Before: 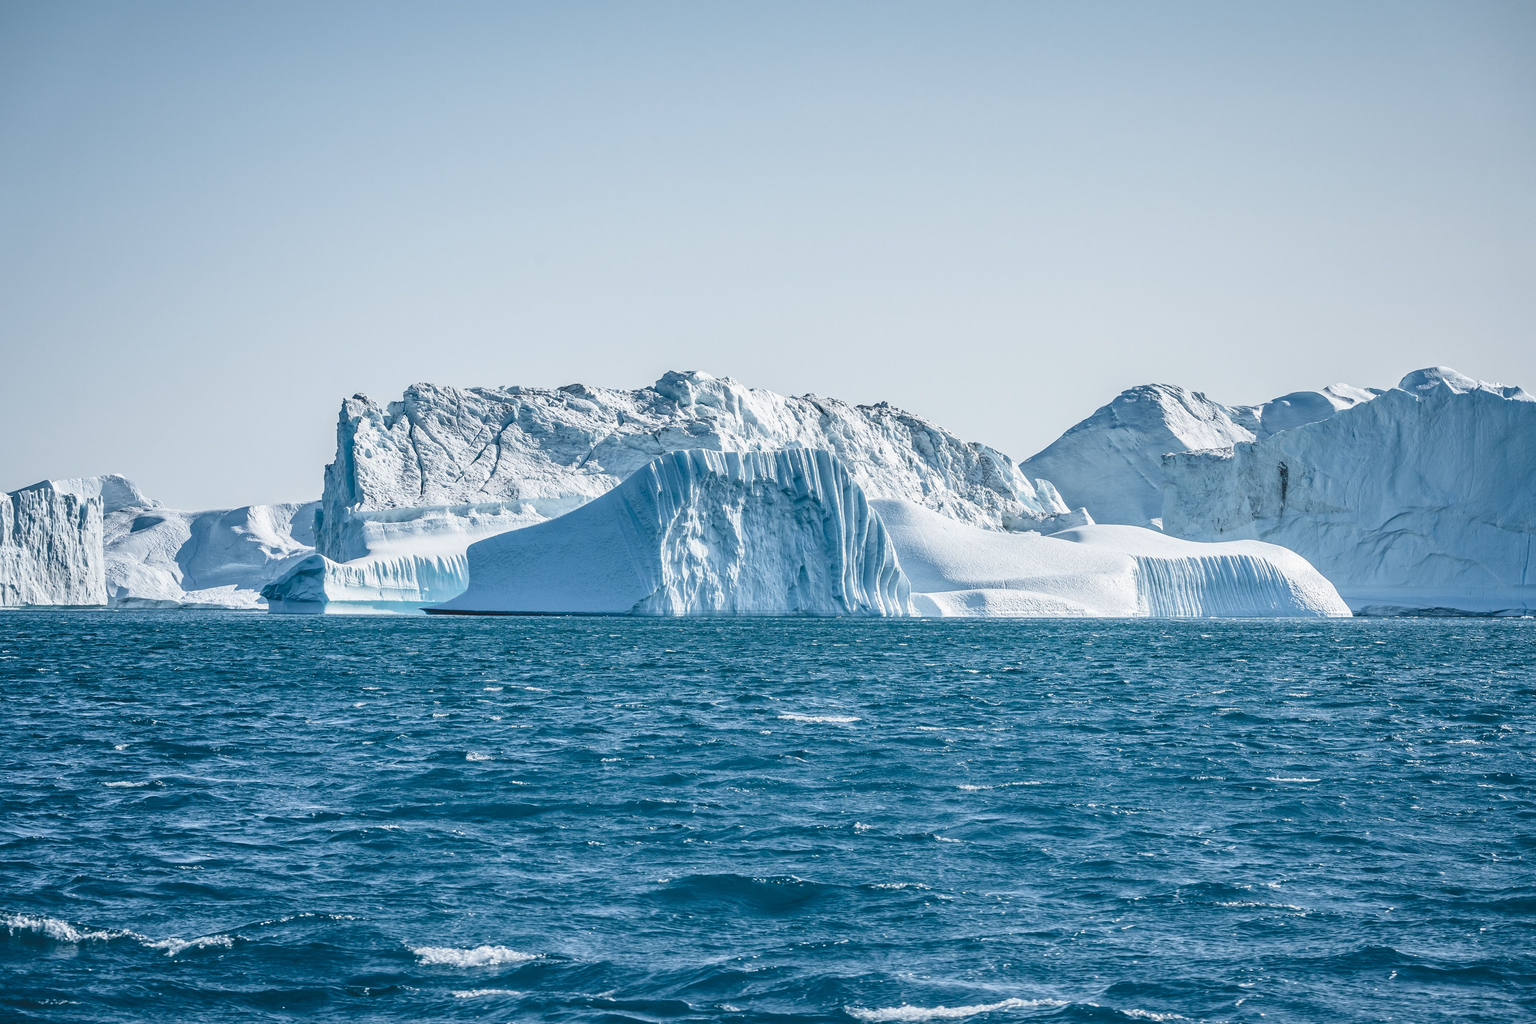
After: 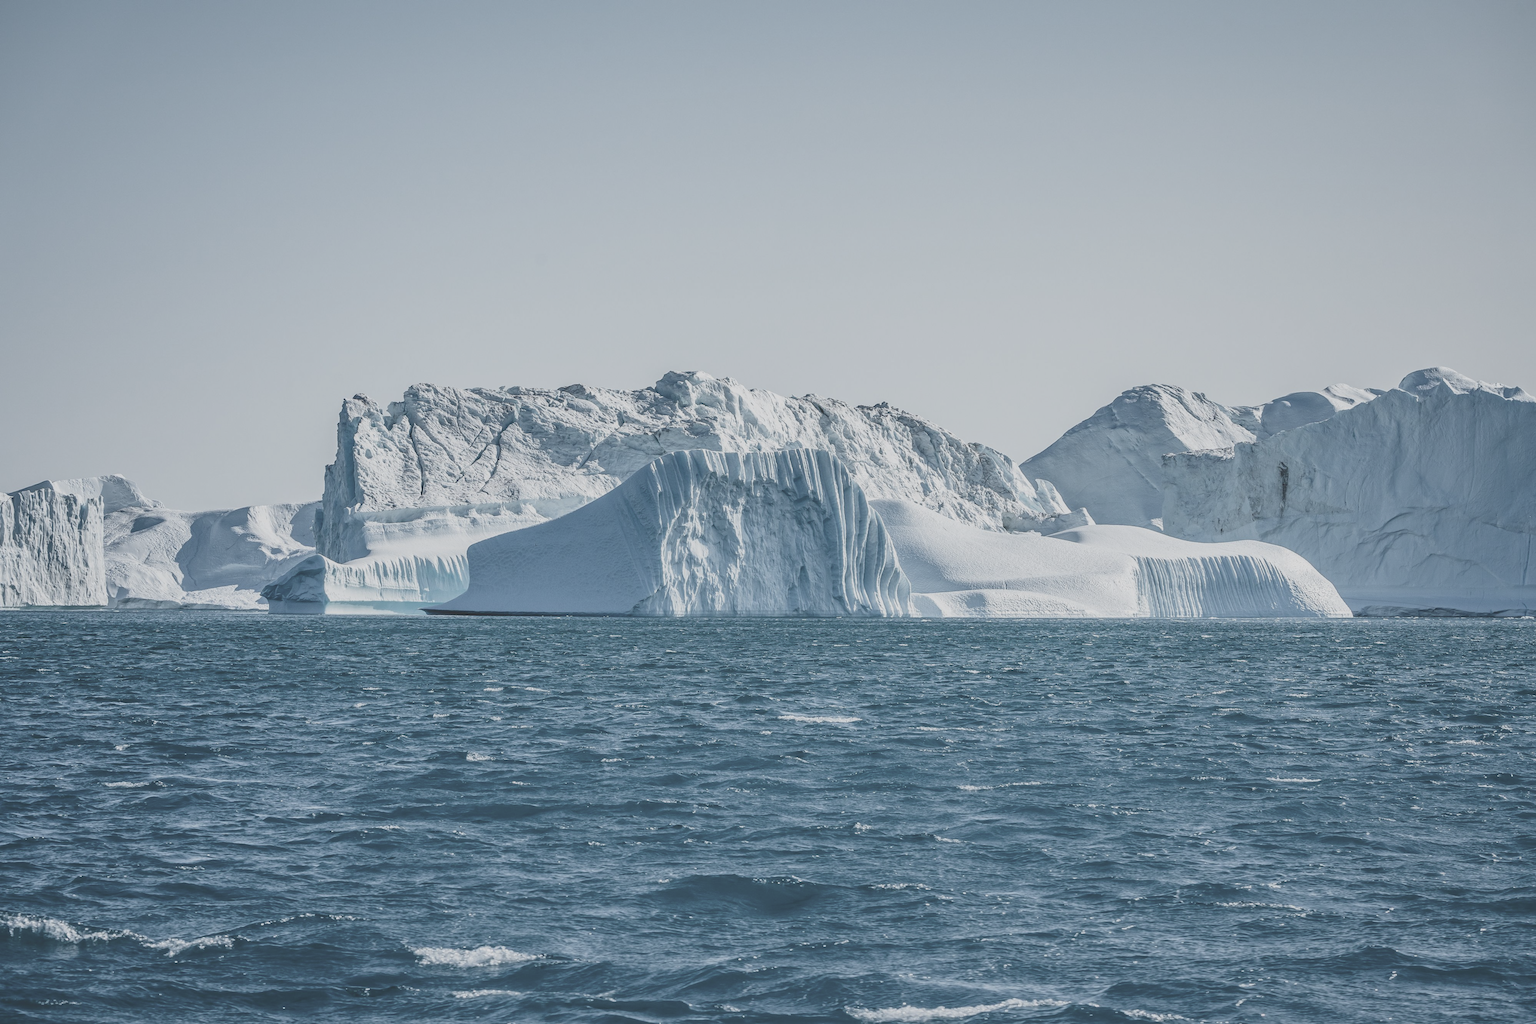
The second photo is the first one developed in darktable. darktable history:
contrast brightness saturation: contrast -0.253, saturation -0.448
